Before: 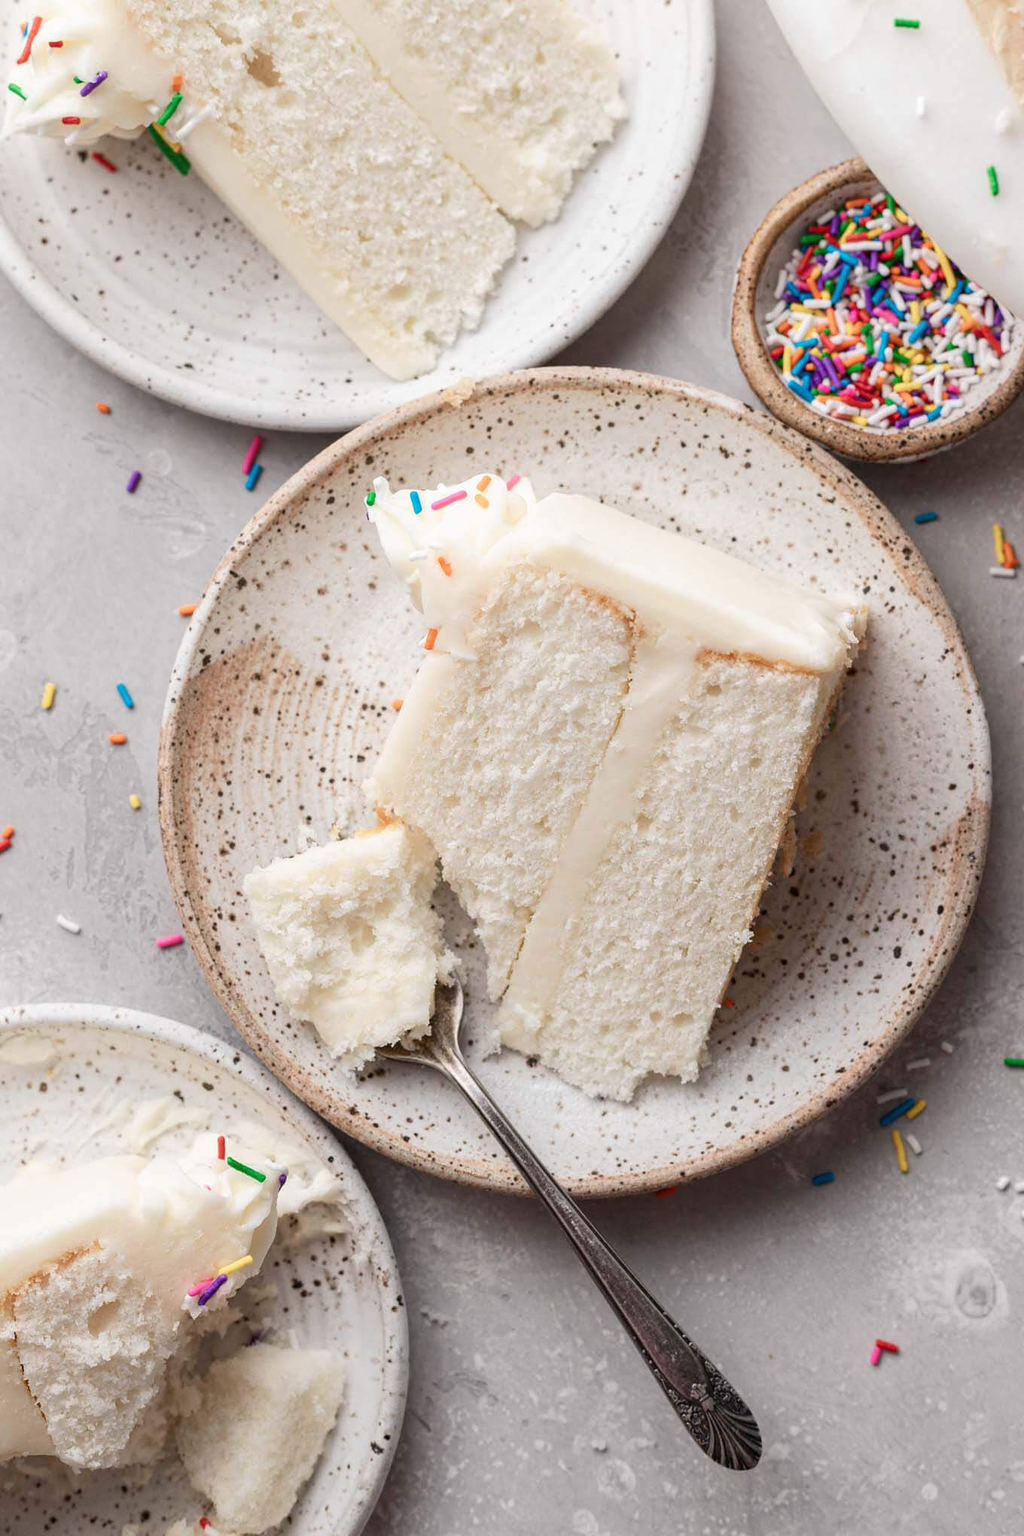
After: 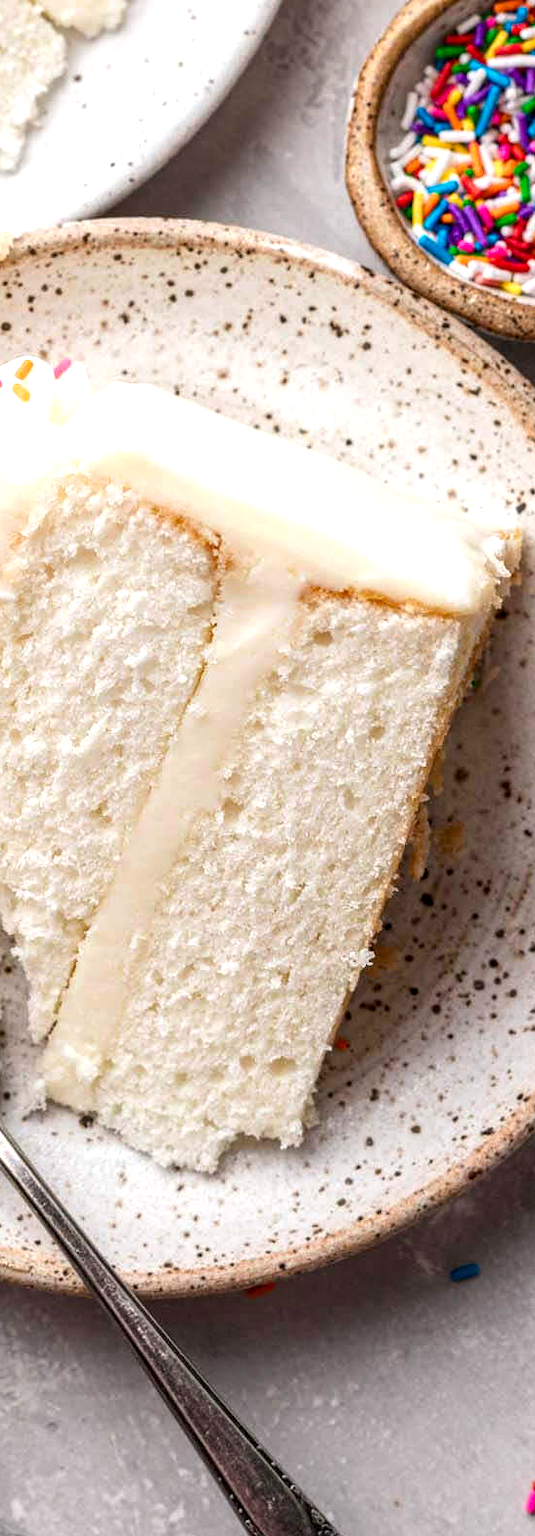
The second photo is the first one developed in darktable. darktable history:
local contrast: detail 130%
color balance rgb: perceptual saturation grading › global saturation 30.091%, perceptual brilliance grading › highlights 9.947%, perceptual brilliance grading › mid-tones 5.206%
crop: left 45.458%, top 12.96%, right 14.179%, bottom 9.981%
